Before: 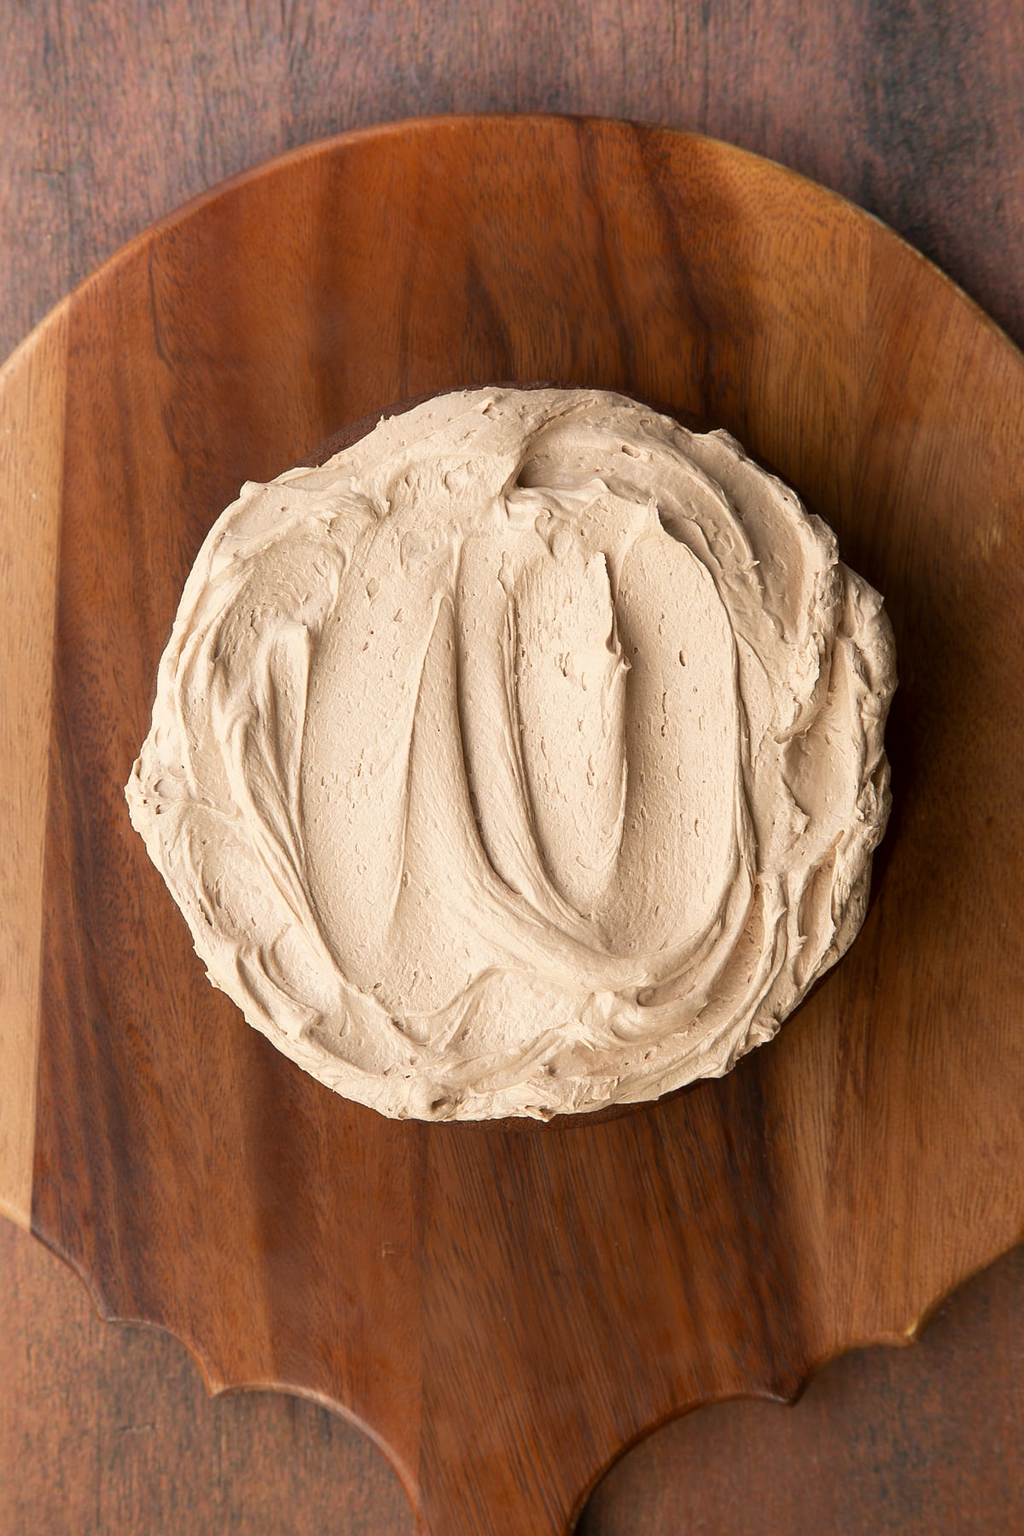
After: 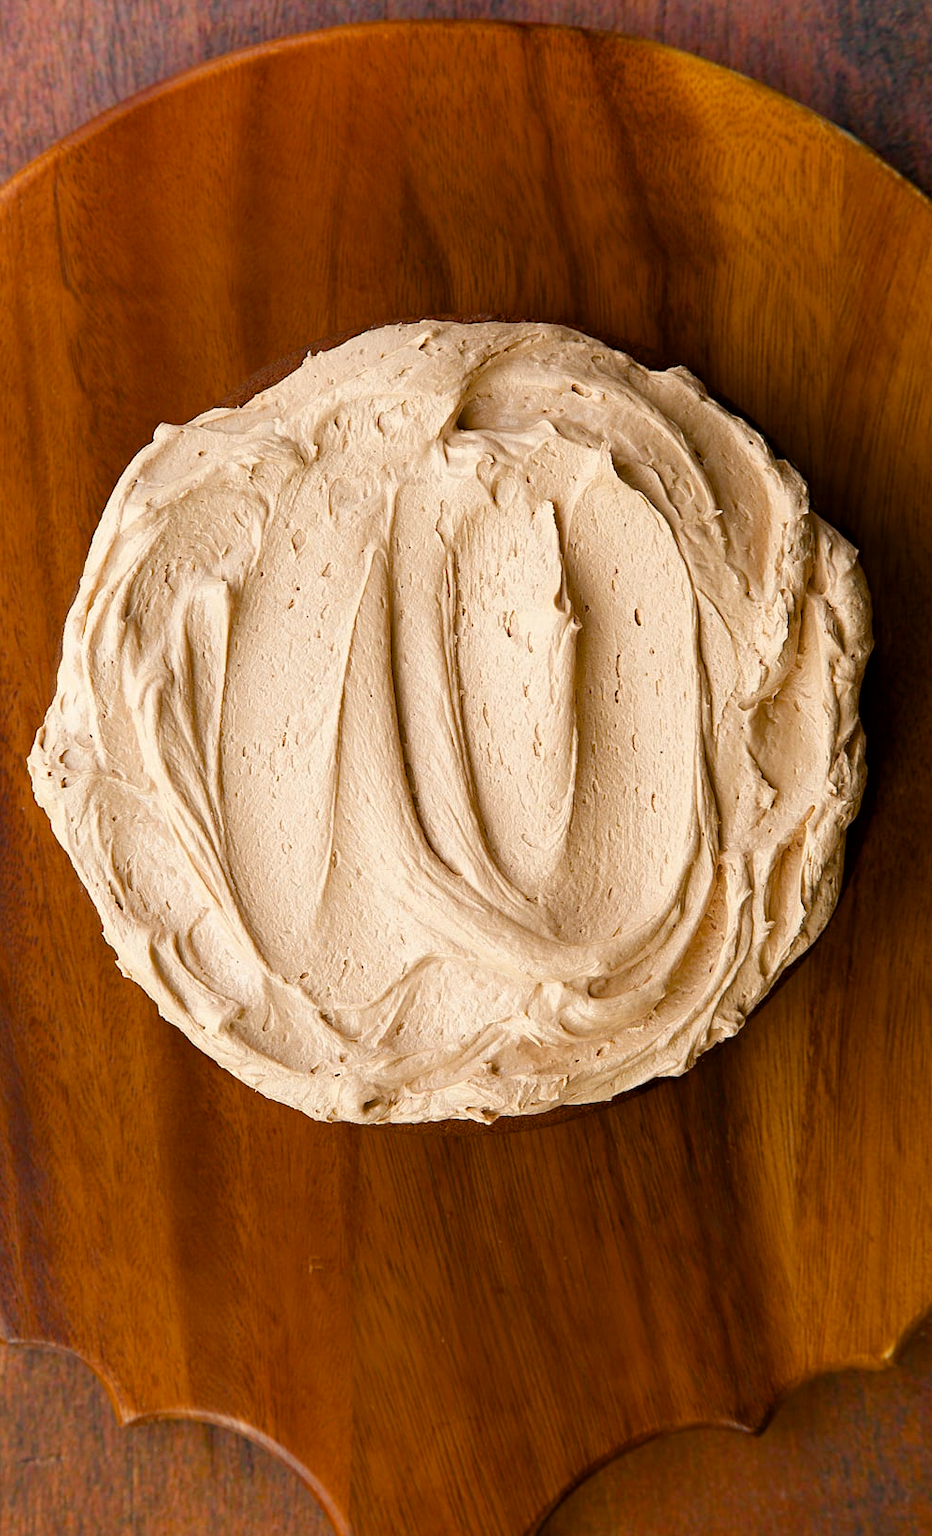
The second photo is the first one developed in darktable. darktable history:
haze removal: strength 0.298, distance 0.254, compatibility mode true, adaptive false
crop: left 9.802%, top 6.207%, right 7.002%, bottom 2.418%
color balance rgb: perceptual saturation grading › global saturation 20%, perceptual saturation grading › highlights -13.982%, perceptual saturation grading › shadows 49.704%
